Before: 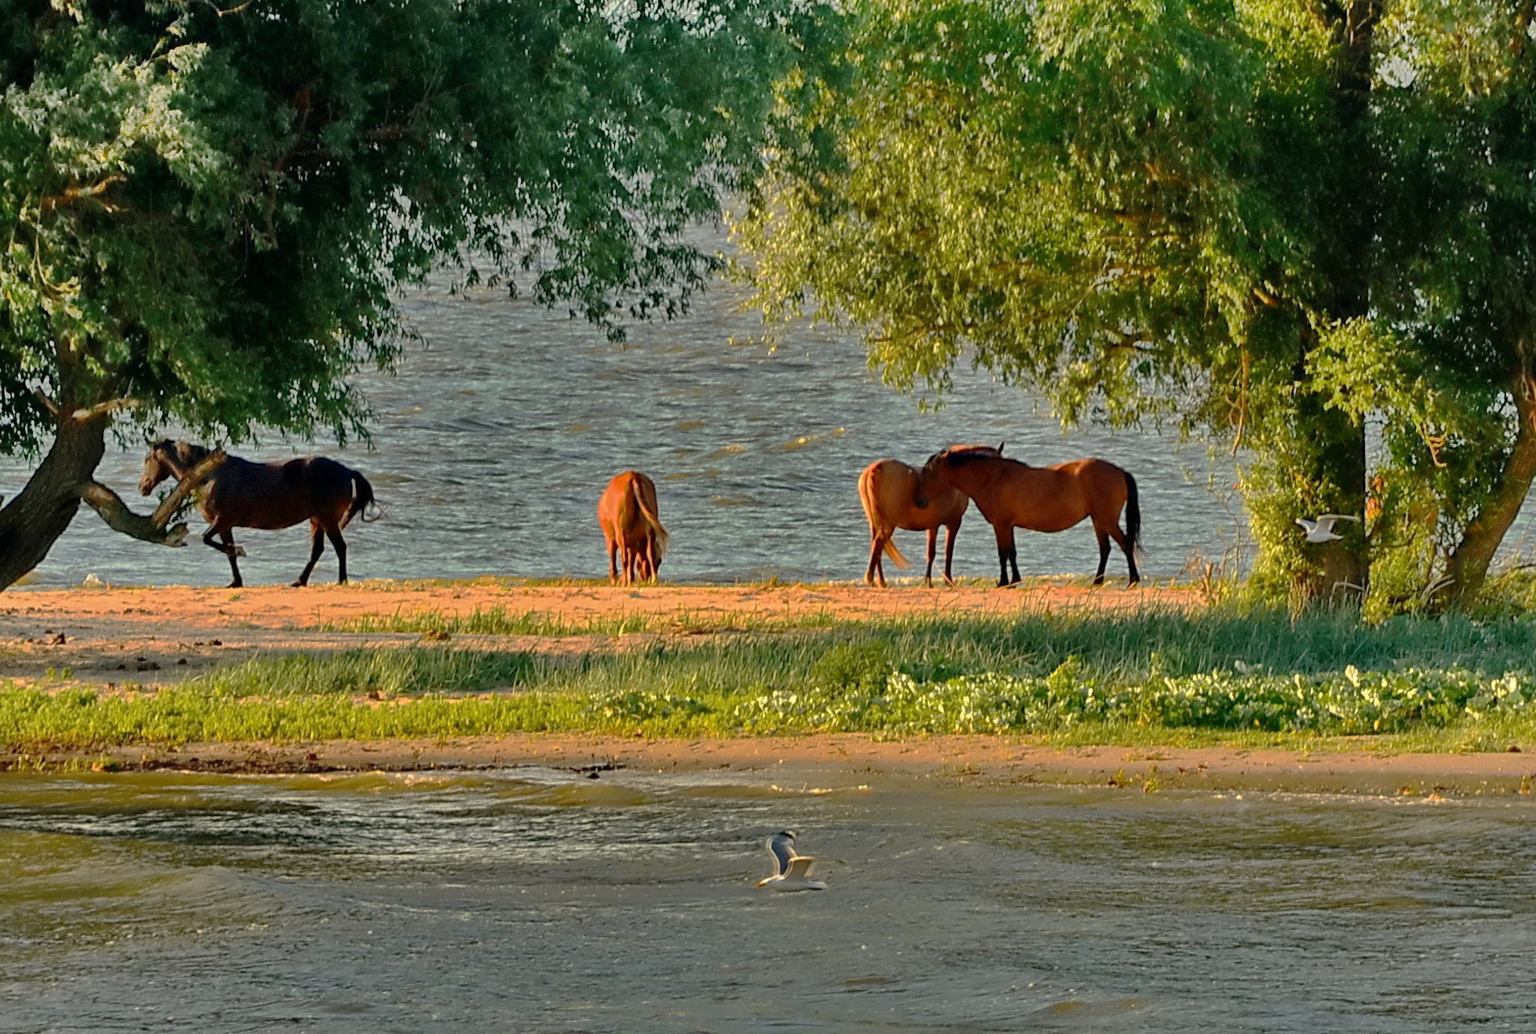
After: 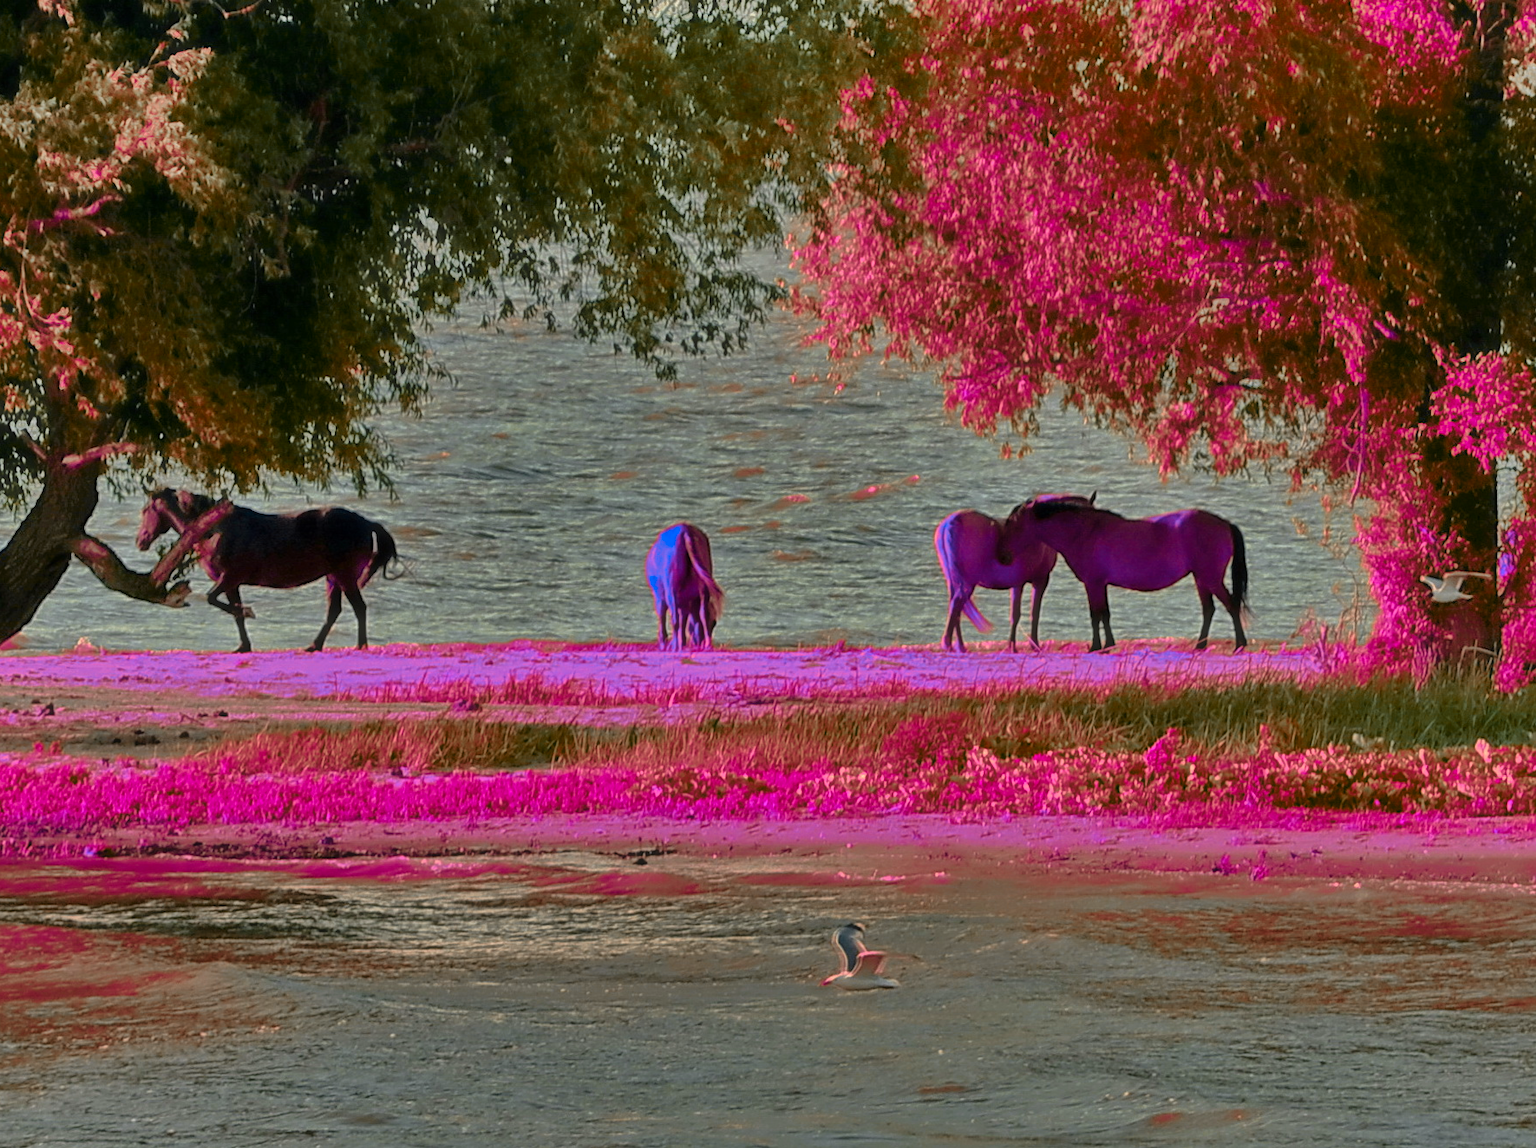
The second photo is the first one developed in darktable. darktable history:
color zones: curves: ch0 [(0.826, 0.353)]; ch1 [(0.242, 0.647) (0.889, 0.342)]; ch2 [(0.246, 0.089) (0.969, 0.068)]
crop and rotate: left 1.088%, right 8.807%
haze removal: strength -0.05
